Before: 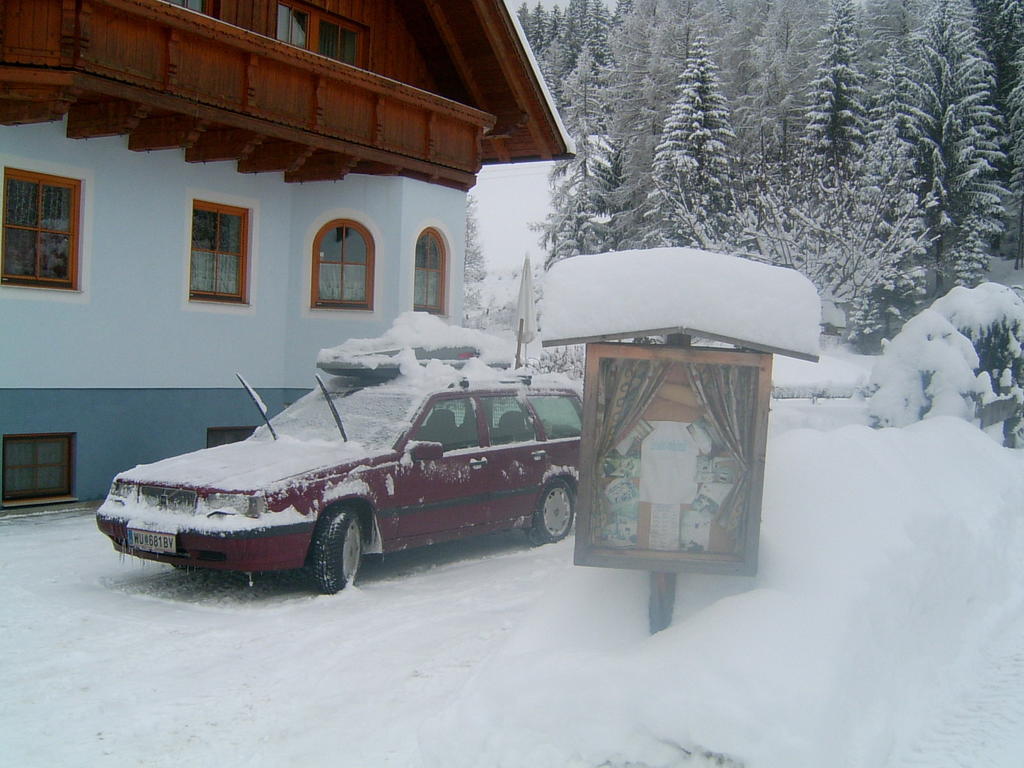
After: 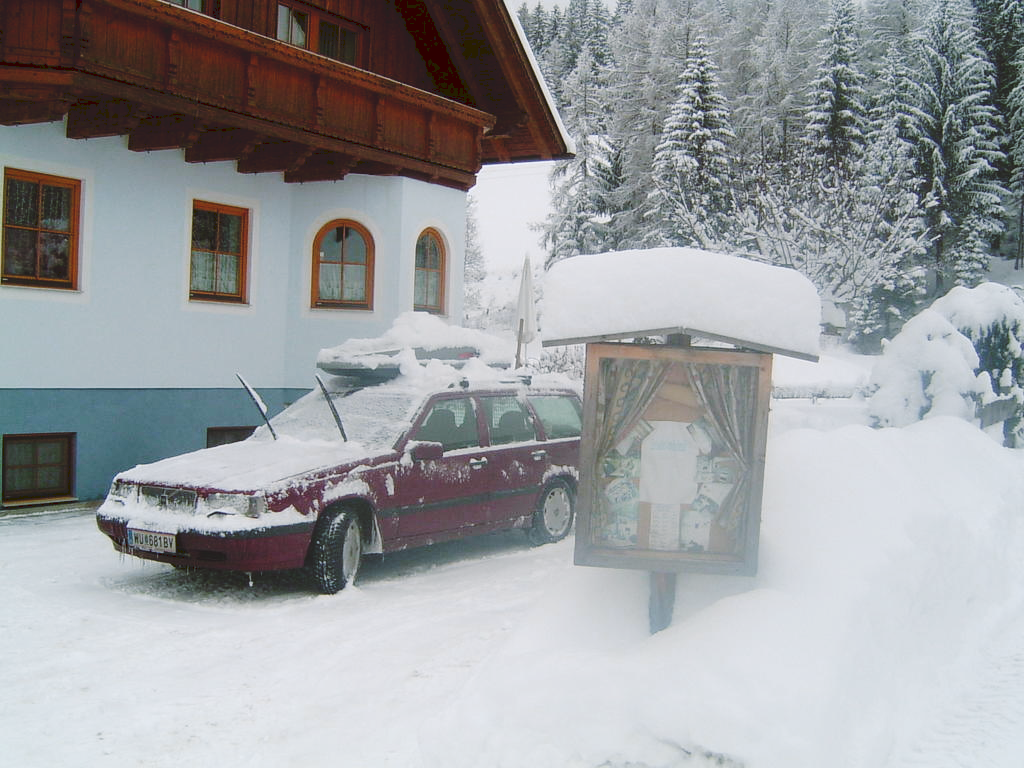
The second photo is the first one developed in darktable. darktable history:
tone curve: curves: ch0 [(0, 0) (0.003, 0.112) (0.011, 0.115) (0.025, 0.111) (0.044, 0.114) (0.069, 0.126) (0.1, 0.144) (0.136, 0.164) (0.177, 0.196) (0.224, 0.249) (0.277, 0.316) (0.335, 0.401) (0.399, 0.487) (0.468, 0.571) (0.543, 0.647) (0.623, 0.728) (0.709, 0.795) (0.801, 0.866) (0.898, 0.933) (1, 1)], preserve colors none
color look up table: target L [98.13, 91.35, 84.81, 74, 74.19, 78.51, 61.7, 56.83, 45.54, 52.75, 32.42, 16.88, 200.74, 102.65, 86.83, 73.1, 63.15, 60.44, 56.09, 56.05, 51.85, 47.94, 45.02, 39.12, 29.56, 28.73, 21.31, 2.647, 80.98, 84.94, 73.9, 62.7, 61.37, 61.85, 61.16, 68.45, 62.68, 37.96, 37.43, 39.03, 26, 30.87, 24.81, 2.292, 89.22, 71.1, 51.79, 48.82, 28.05], target a [-22.16, -21.8, -42.84, -32.13, -50.79, -19.83, -52.21, -8.423, -32.56, -8.513, -21.28, -15.99, 0, 0, 5.188, 18.98, 40.13, 24.62, 50.48, 25.35, 52.96, 25.49, 68.78, 57.57, 5.428, 0.707, 33.44, 18.42, 9.568, 19.81, 40.97, 41.31, 8.142, 57.38, 60.48, 14.92, 27.49, 52.67, 14.48, 40.56, 30.01, 22.92, 27.77, 16.37, -28.26, -6.48, -32.29, -7.22, -7.984], target b [35.09, 62.04, 13.23, 31.86, 31.23, 2.811, 52.27, 31.18, 41.8, 6.503, 36.53, 13.38, 0, -0.002, 11.52, 76.38, 54.23, 33.22, 60.07, 15.25, 32, 49.59, 31.48, 57.81, 15.02, 41.78, 36.22, 3.954, -0.615, -18.27, -33.98, 0.35, -12.65, -2.752, -23.53, -42.15, -52.33, -7.62, -30.67, -49.53, -2.602, -61.85, -38.64, -9.201, -19.53, -35.61, 3.942, -29.66, -9.854], num patches 49
